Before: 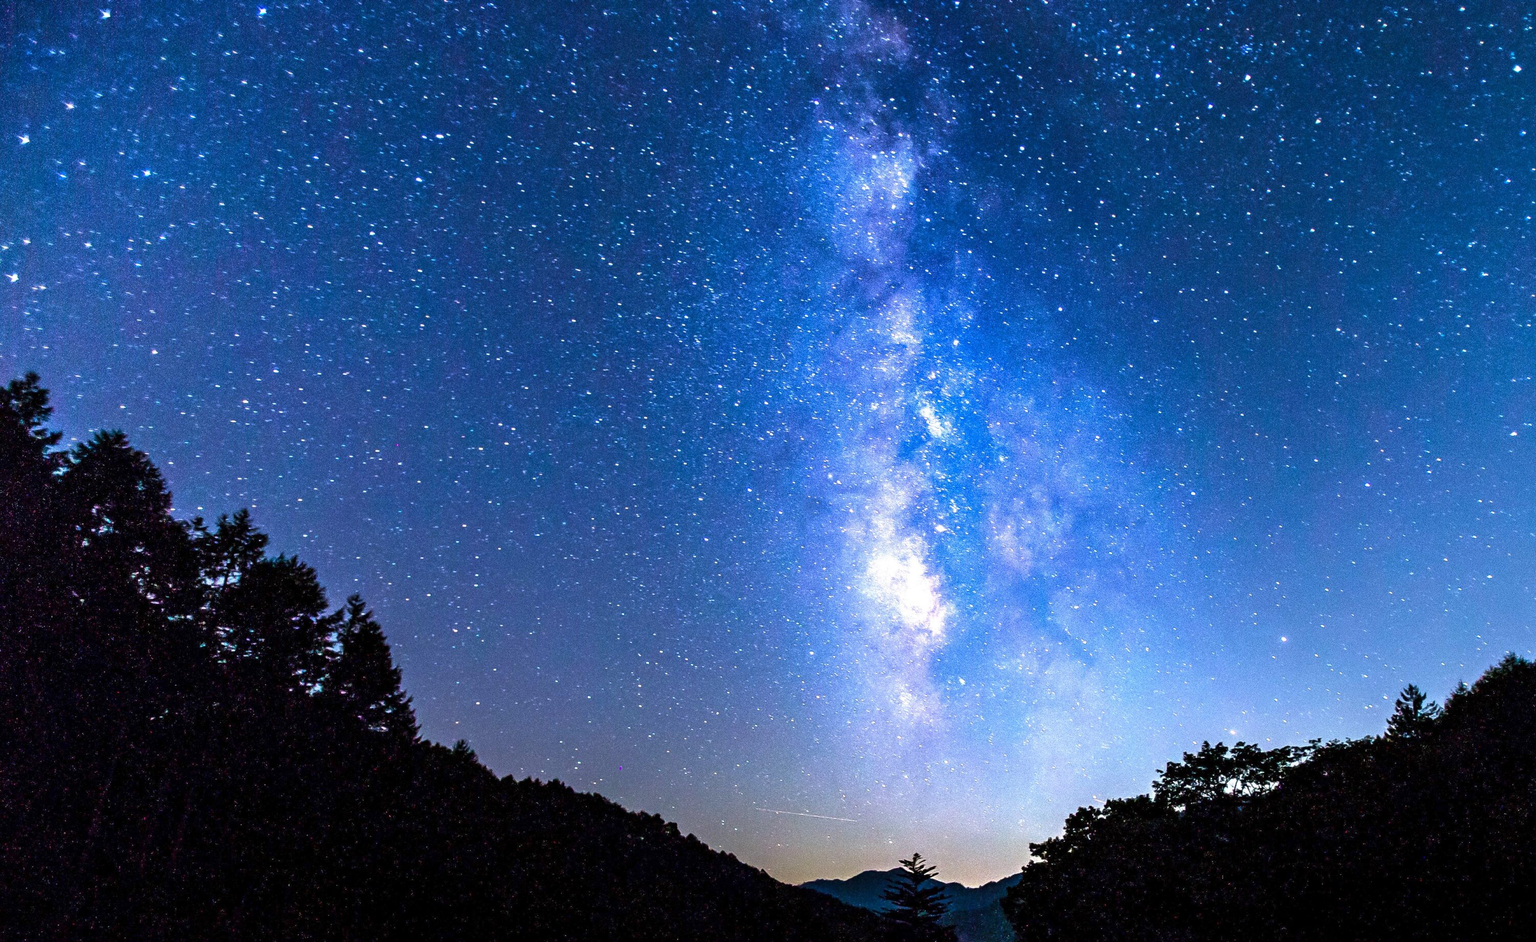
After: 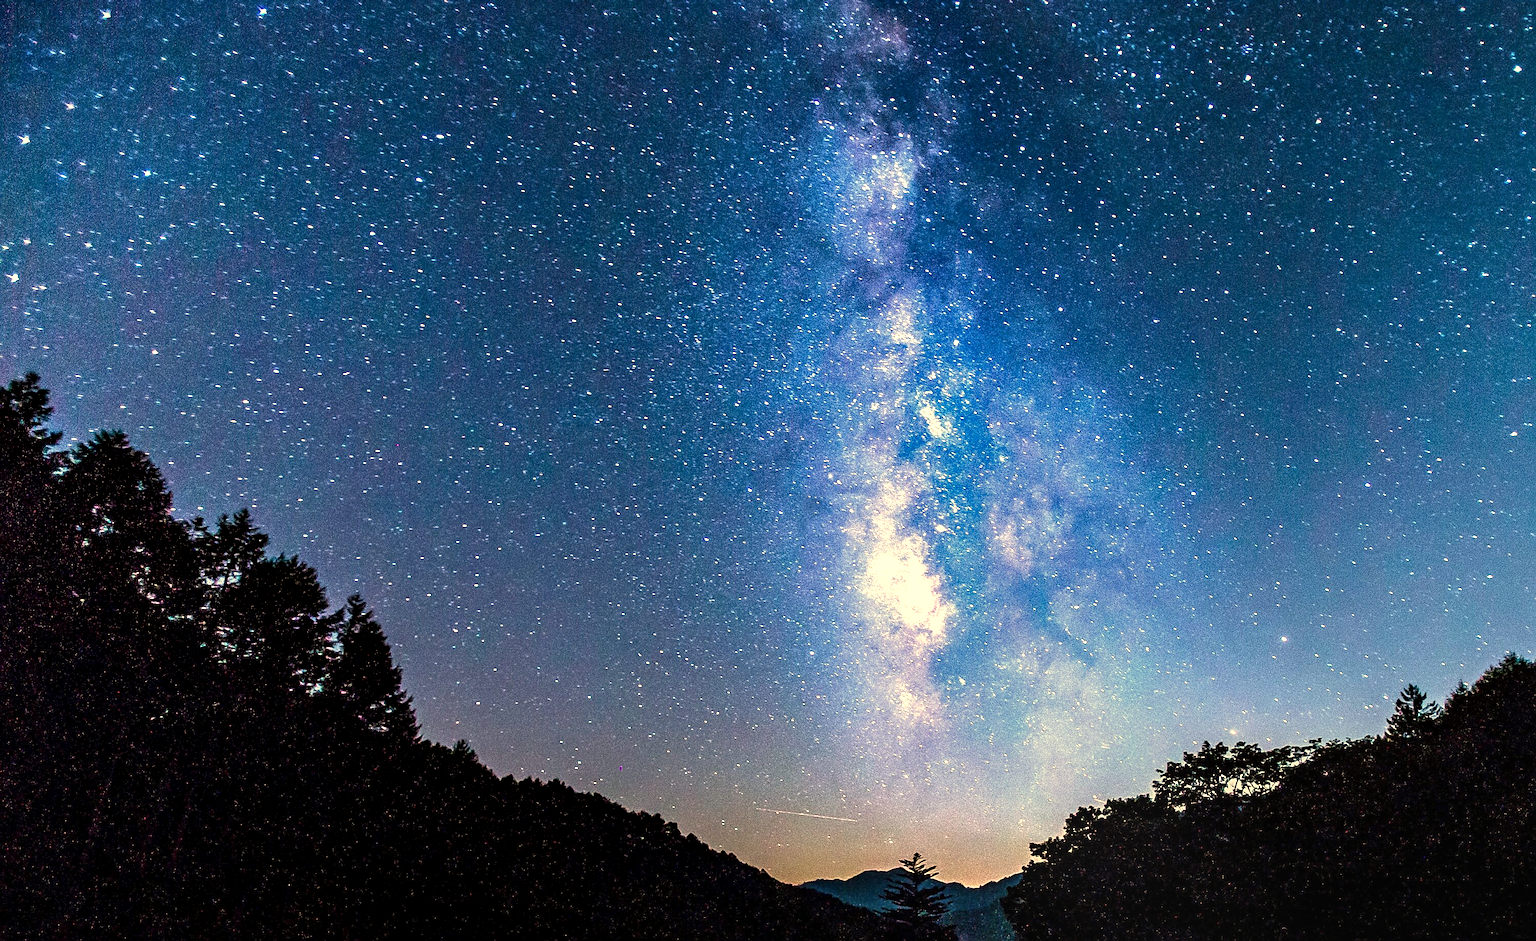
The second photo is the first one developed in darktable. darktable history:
contrast equalizer: octaves 7, y [[0.6 ×6], [0.55 ×6], [0 ×6], [0 ×6], [0 ×6]], mix 0.3
white balance: red 1.138, green 0.996, blue 0.812
sharpen: on, module defaults
local contrast: on, module defaults
